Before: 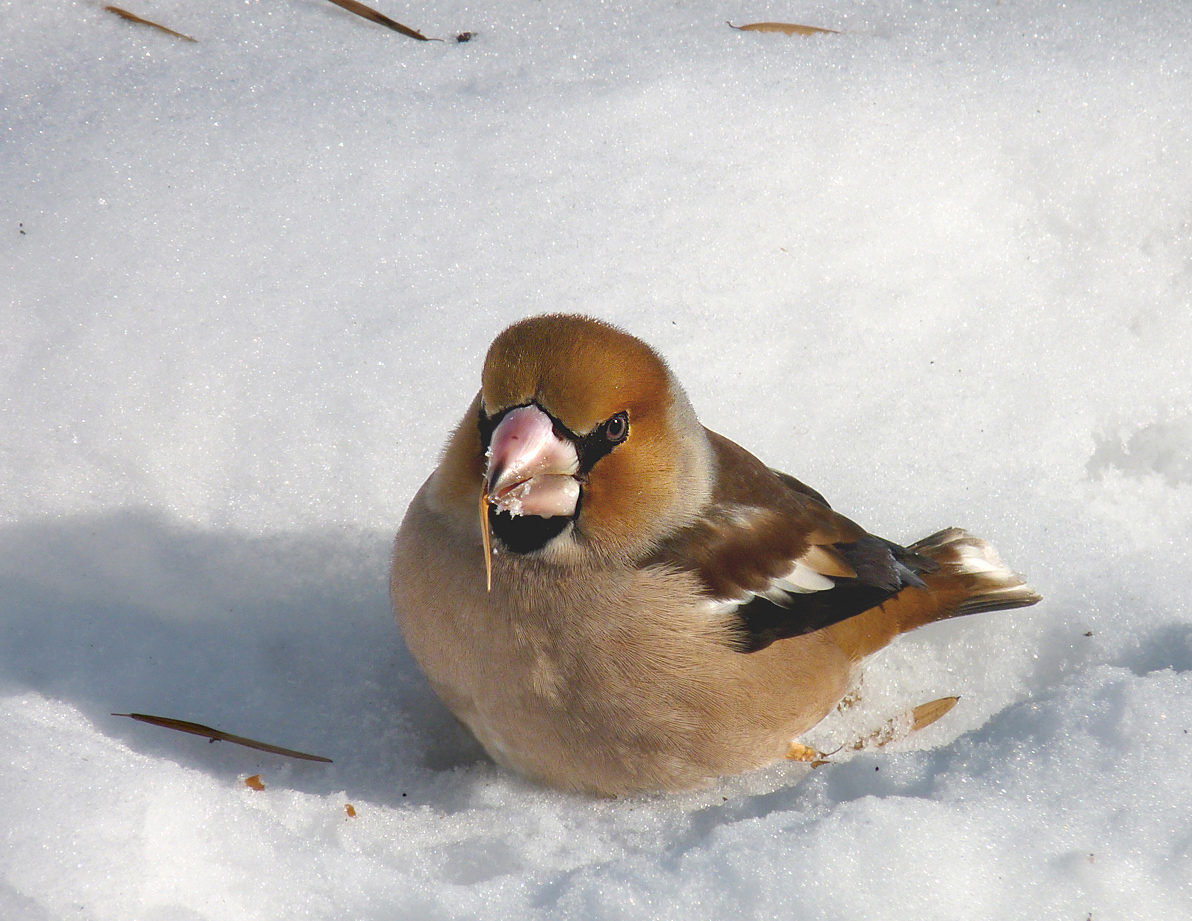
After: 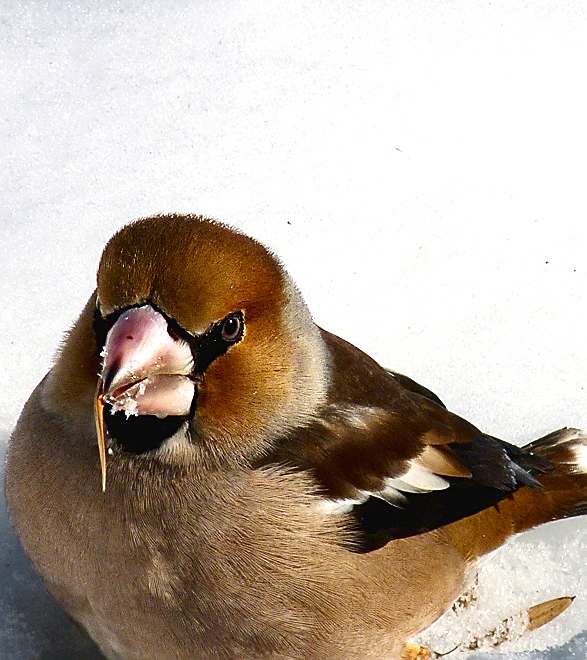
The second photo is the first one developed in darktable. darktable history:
crop: left 32.372%, top 10.927%, right 18.357%, bottom 17.316%
contrast brightness saturation: contrast 0.19, brightness -0.224, saturation 0.111
sharpen: on, module defaults
tone equalizer: -8 EV -0.443 EV, -7 EV -0.4 EV, -6 EV -0.308 EV, -5 EV -0.254 EV, -3 EV 0.254 EV, -2 EV 0.349 EV, -1 EV 0.379 EV, +0 EV 0.395 EV, mask exposure compensation -0.494 EV
